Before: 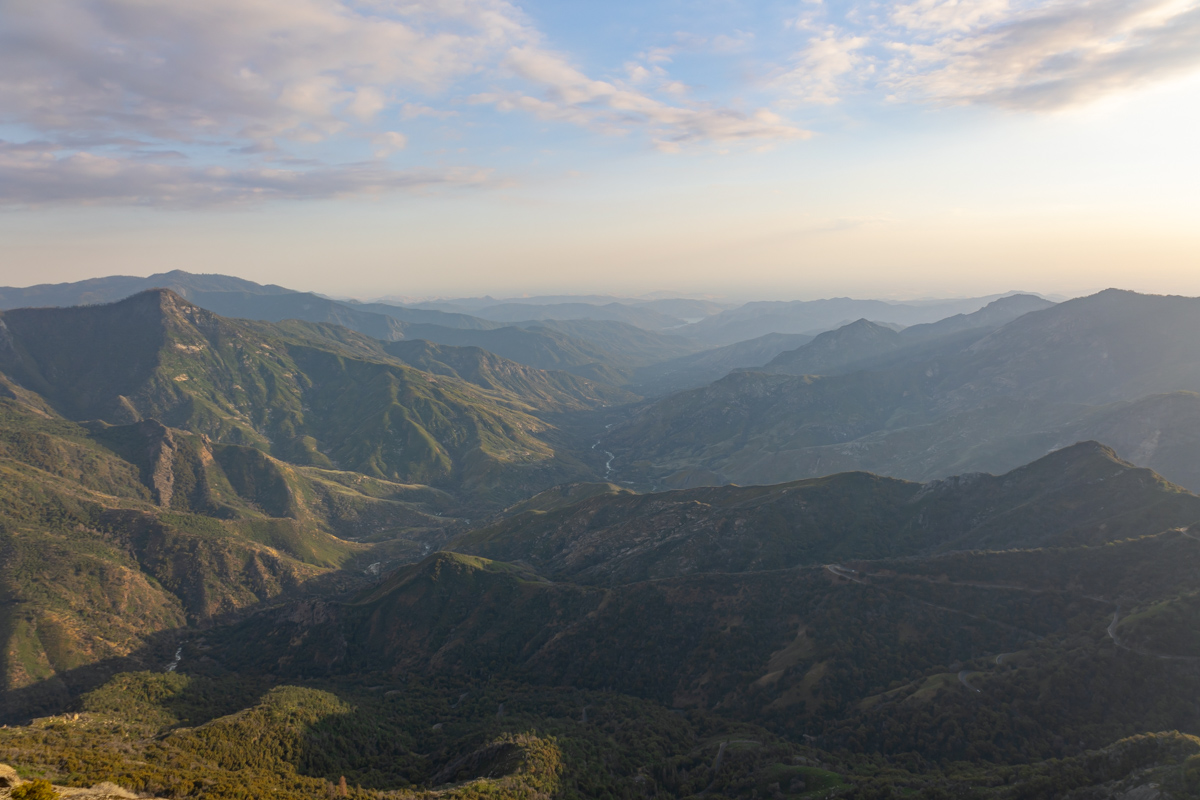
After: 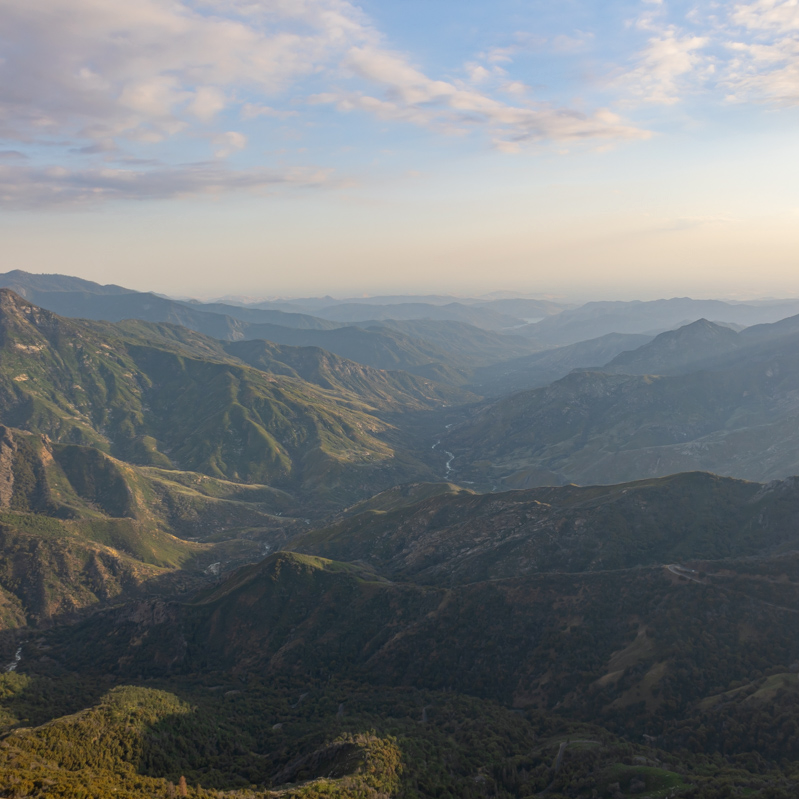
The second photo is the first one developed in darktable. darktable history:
local contrast: detail 110%
crop and rotate: left 13.409%, right 19.924%
